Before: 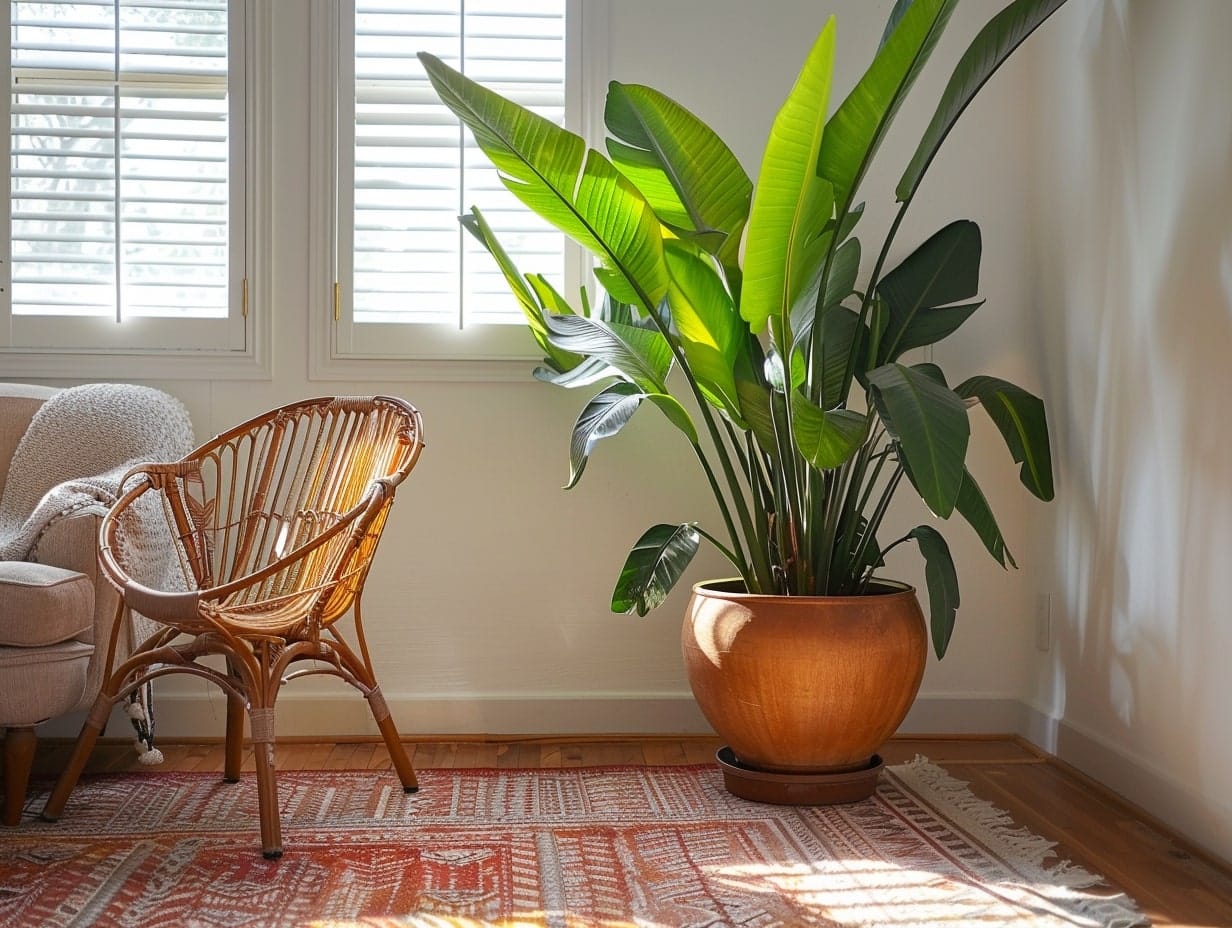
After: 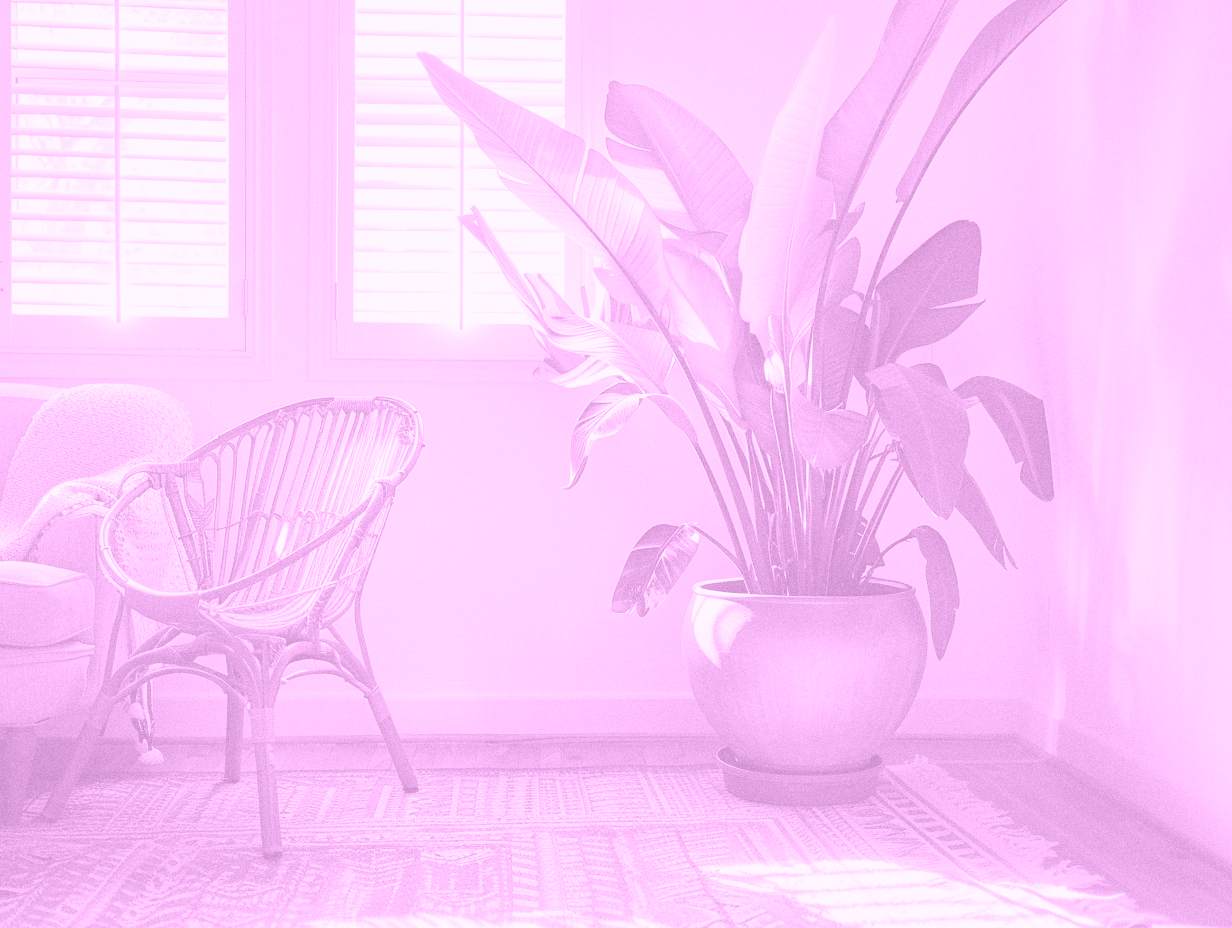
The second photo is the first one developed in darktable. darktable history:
exposure: black level correction 0, exposure 0.7 EV, compensate exposure bias true, compensate highlight preservation false
colorize: hue 331.2°, saturation 75%, source mix 30.28%, lightness 70.52%, version 1
grain: coarseness 0.09 ISO
